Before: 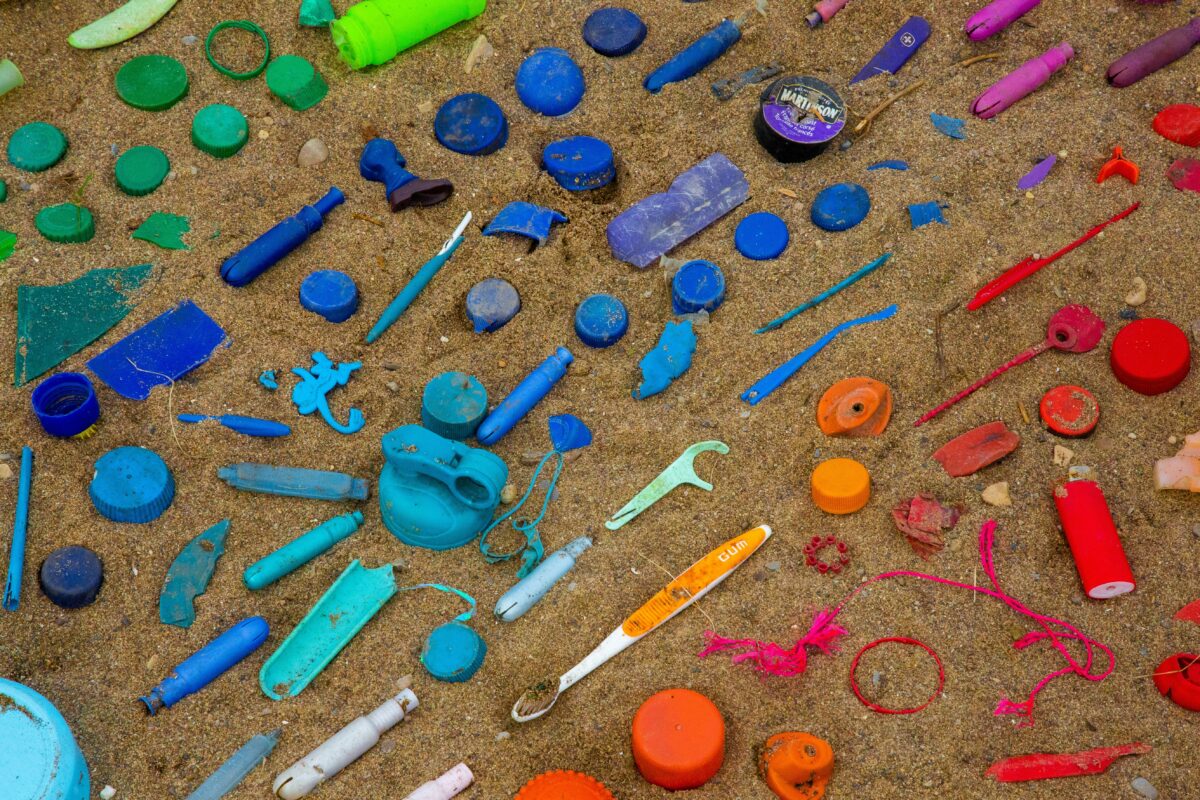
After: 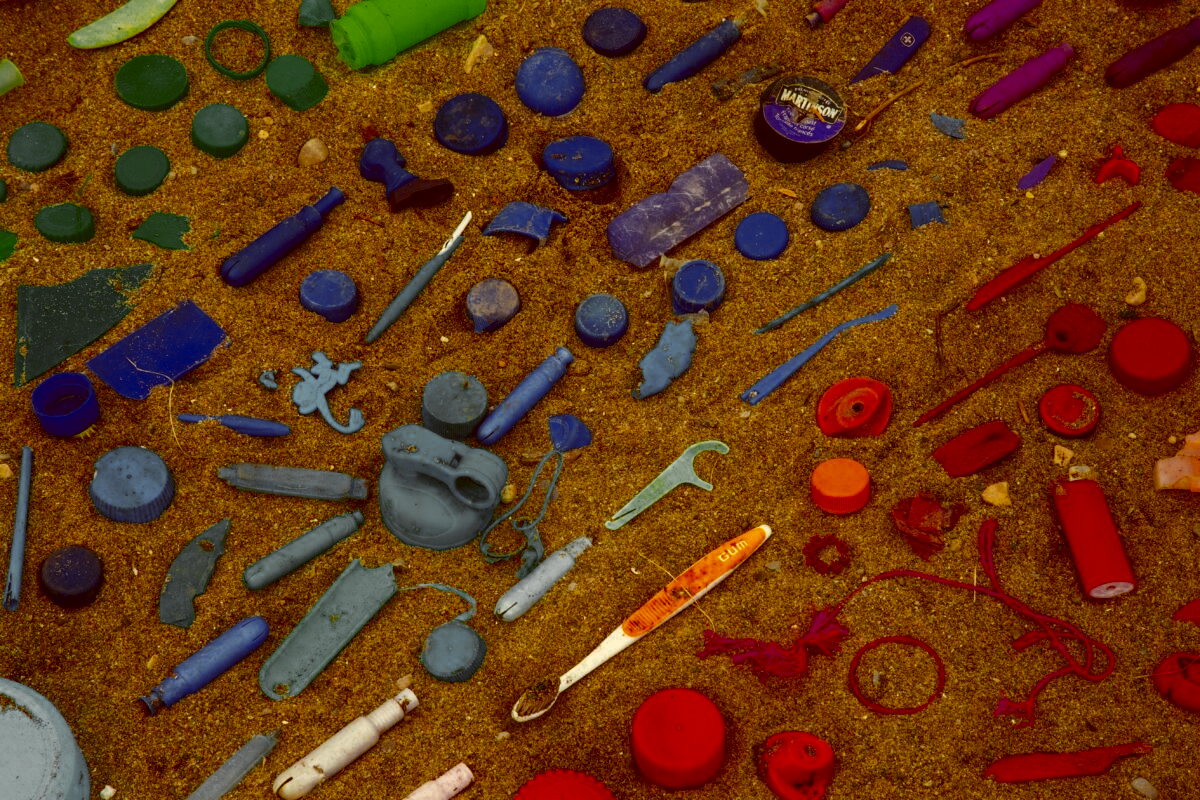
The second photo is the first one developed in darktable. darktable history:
color correction: highlights a* 1.12, highlights b* 24.26, shadows a* 15.58, shadows b* 24.26
contrast brightness saturation: contrast 0.13, brightness -0.24, saturation 0.14
color zones: curves: ch0 [(0.035, 0.242) (0.25, 0.5) (0.384, 0.214) (0.488, 0.255) (0.75, 0.5)]; ch1 [(0.063, 0.379) (0.25, 0.5) (0.354, 0.201) (0.489, 0.085) (0.729, 0.271)]; ch2 [(0.25, 0.5) (0.38, 0.517) (0.442, 0.51) (0.735, 0.456)]
